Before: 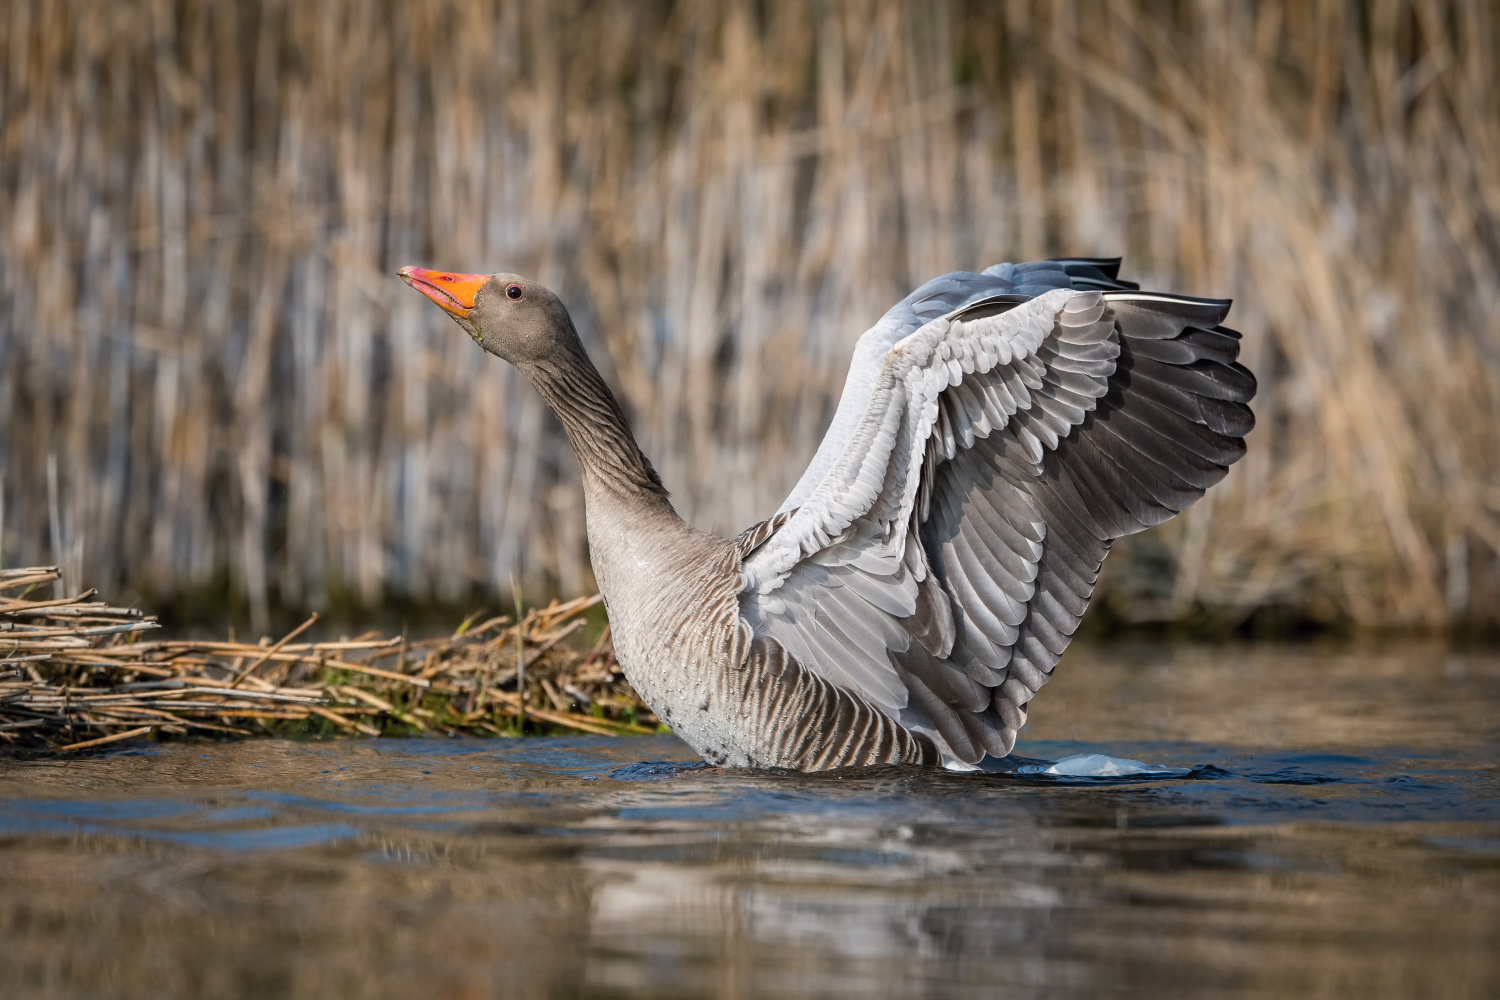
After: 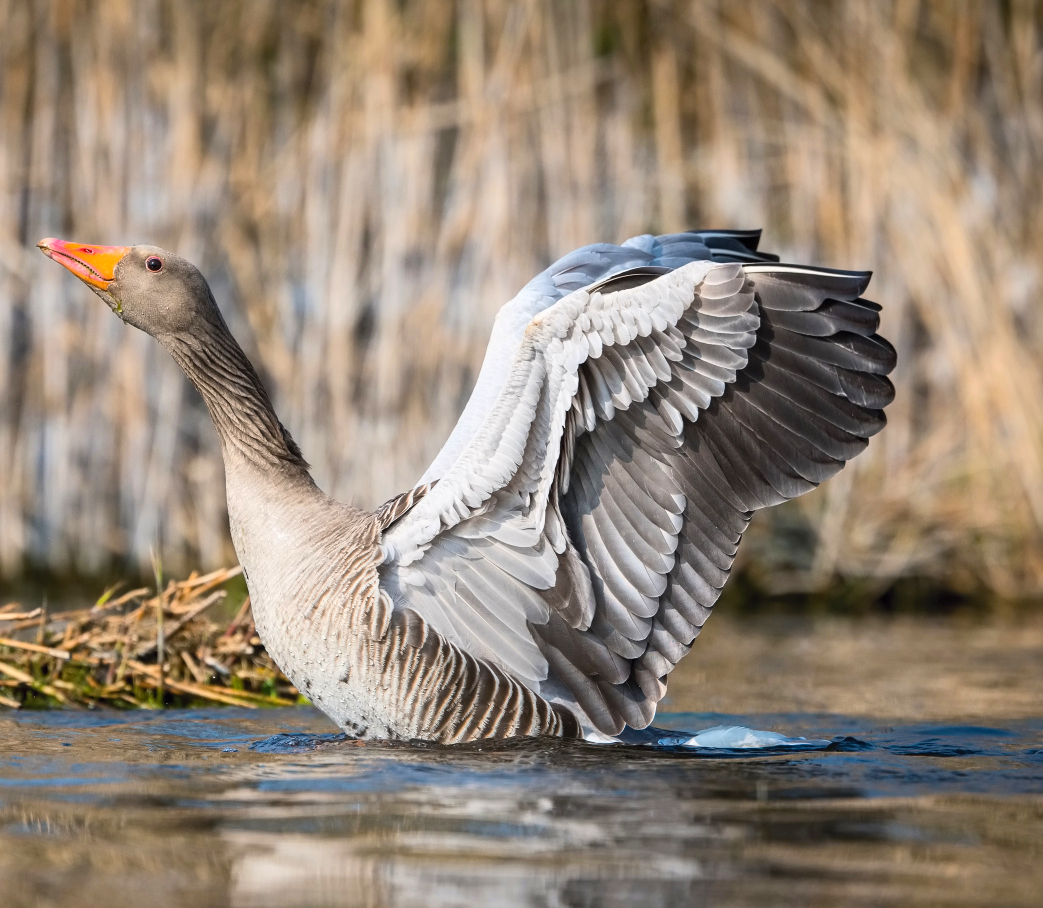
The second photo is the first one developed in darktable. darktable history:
contrast brightness saturation: contrast 0.2, brightness 0.16, saturation 0.22
crop and rotate: left 24.034%, top 2.838%, right 6.406%, bottom 6.299%
